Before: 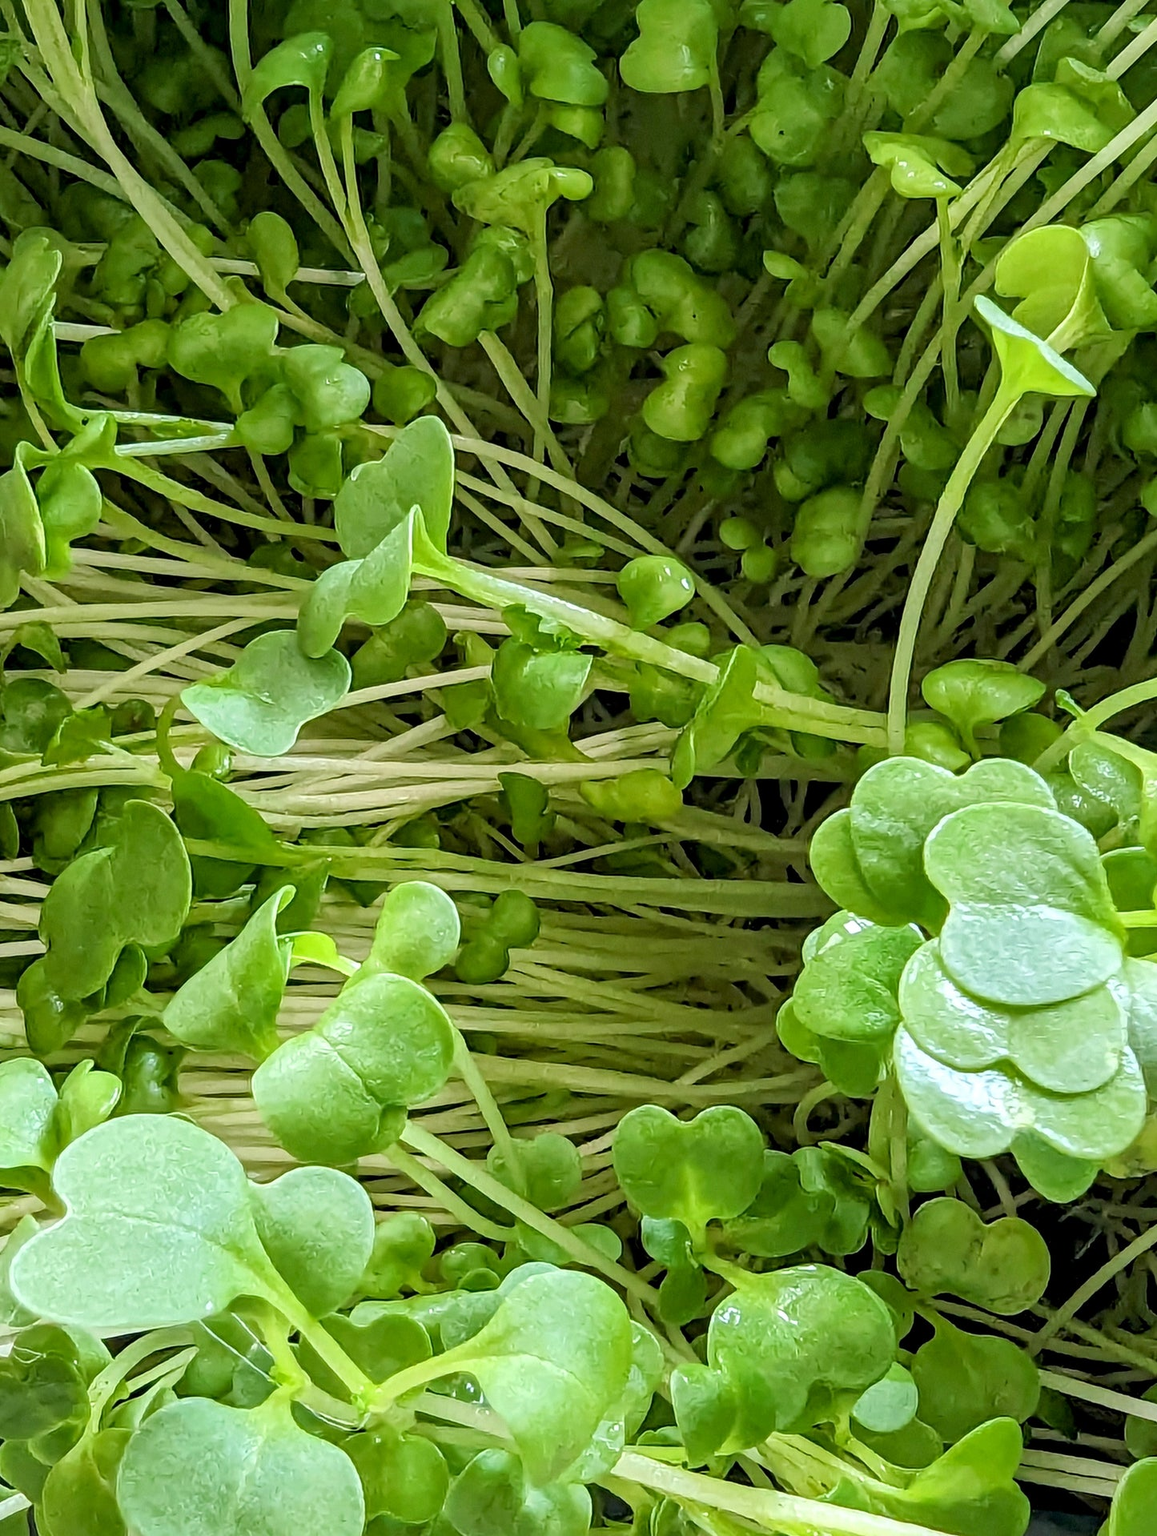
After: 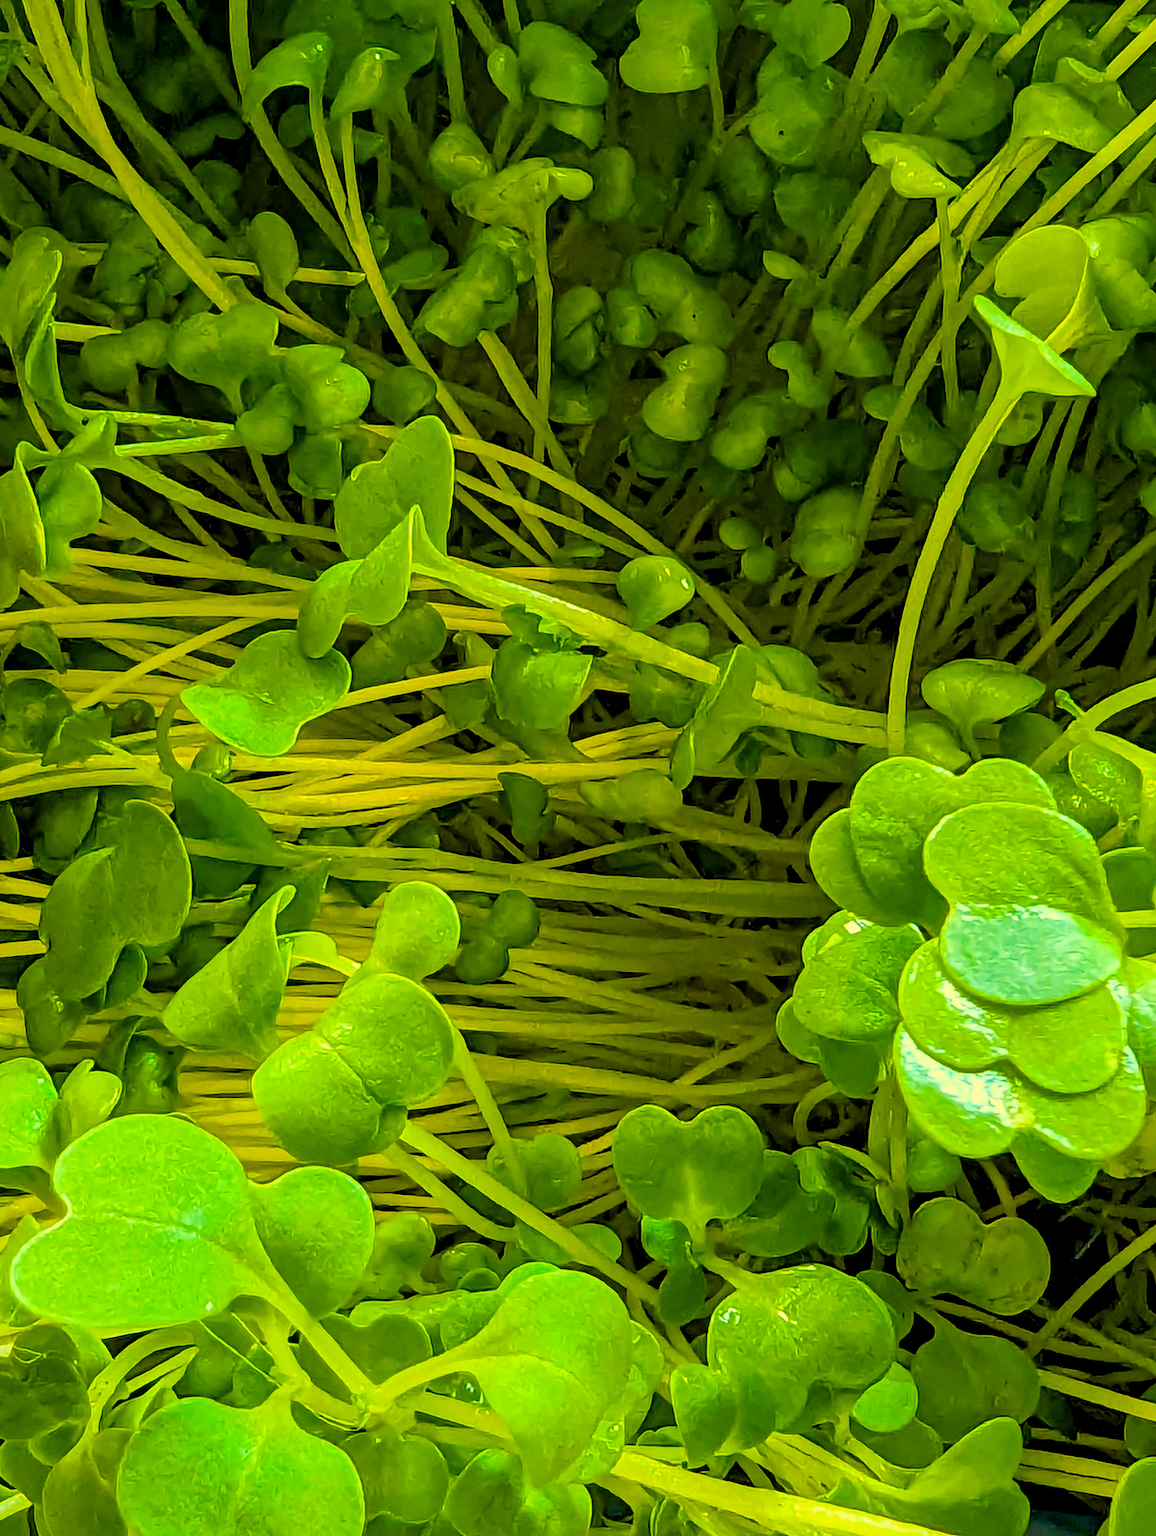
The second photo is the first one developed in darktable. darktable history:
color balance rgb: highlights gain › chroma 7.921%, highlights gain › hue 84.25°, perceptual saturation grading › global saturation 65.773%, perceptual saturation grading › highlights 50.867%, perceptual saturation grading › shadows 29.71%, global vibrance 44.922%
